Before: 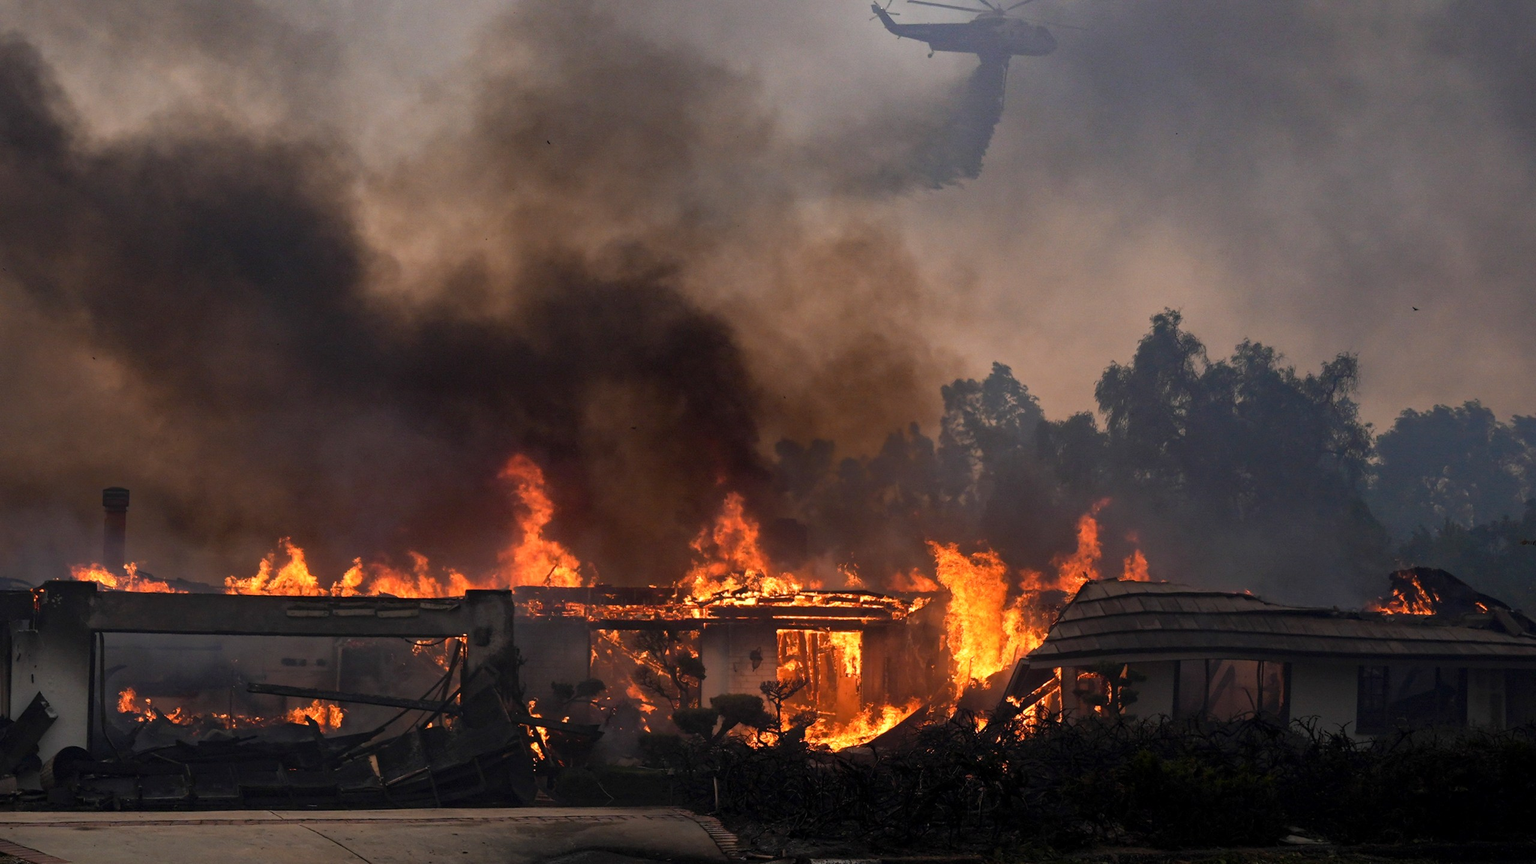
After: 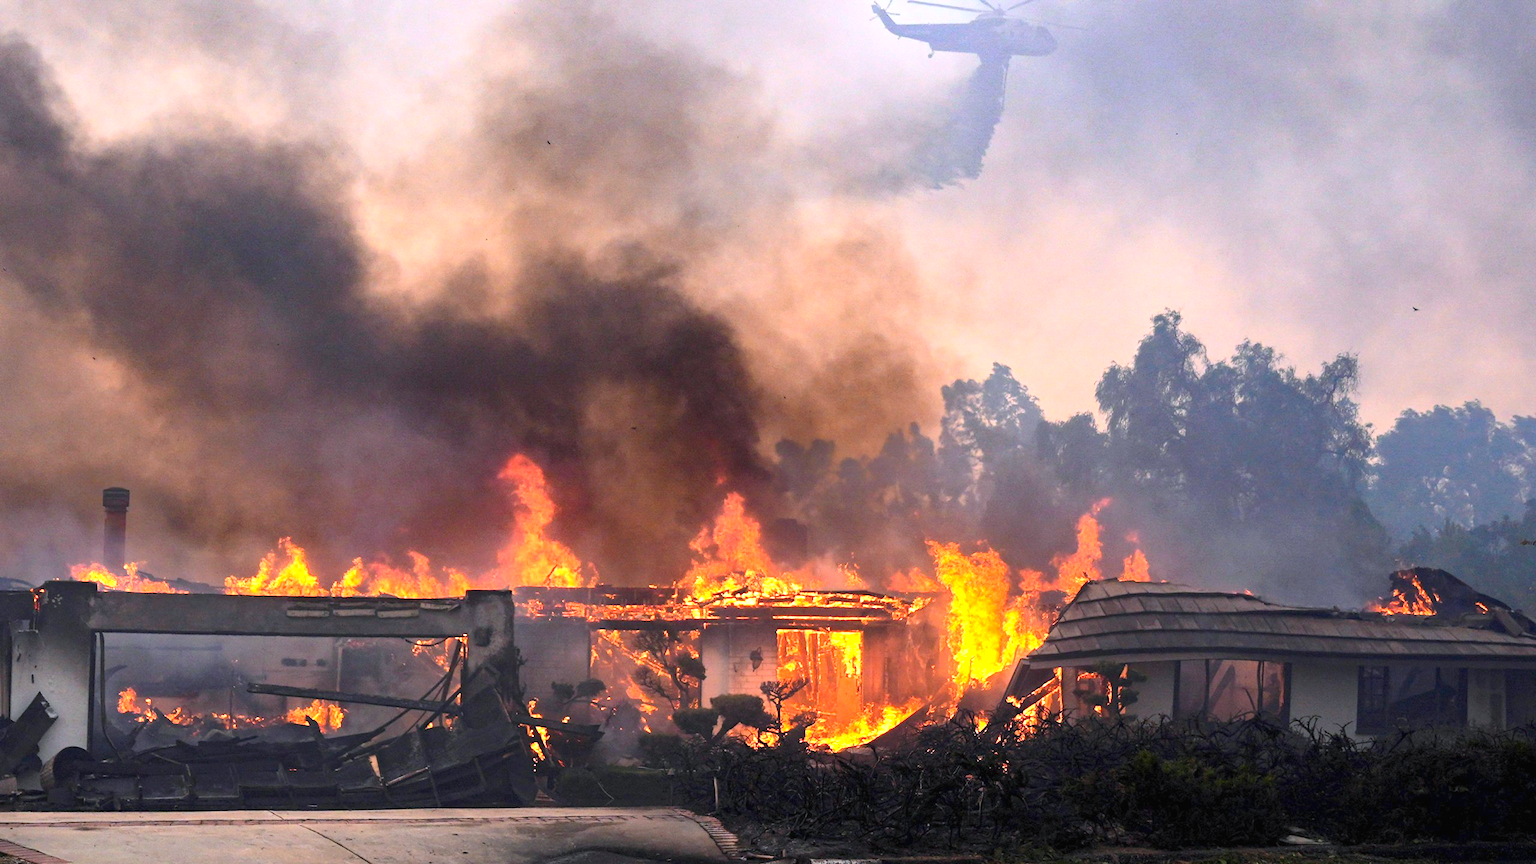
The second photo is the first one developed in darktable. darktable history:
color calibration: illuminant as shot in camera, x 0.358, y 0.373, temperature 4628.91 K
tone equalizer: on, module defaults
contrast brightness saturation: contrast 0.2, brightness 0.16, saturation 0.22
exposure: black level correction 0, exposure 1.45 EV, compensate exposure bias true, compensate highlight preservation false
